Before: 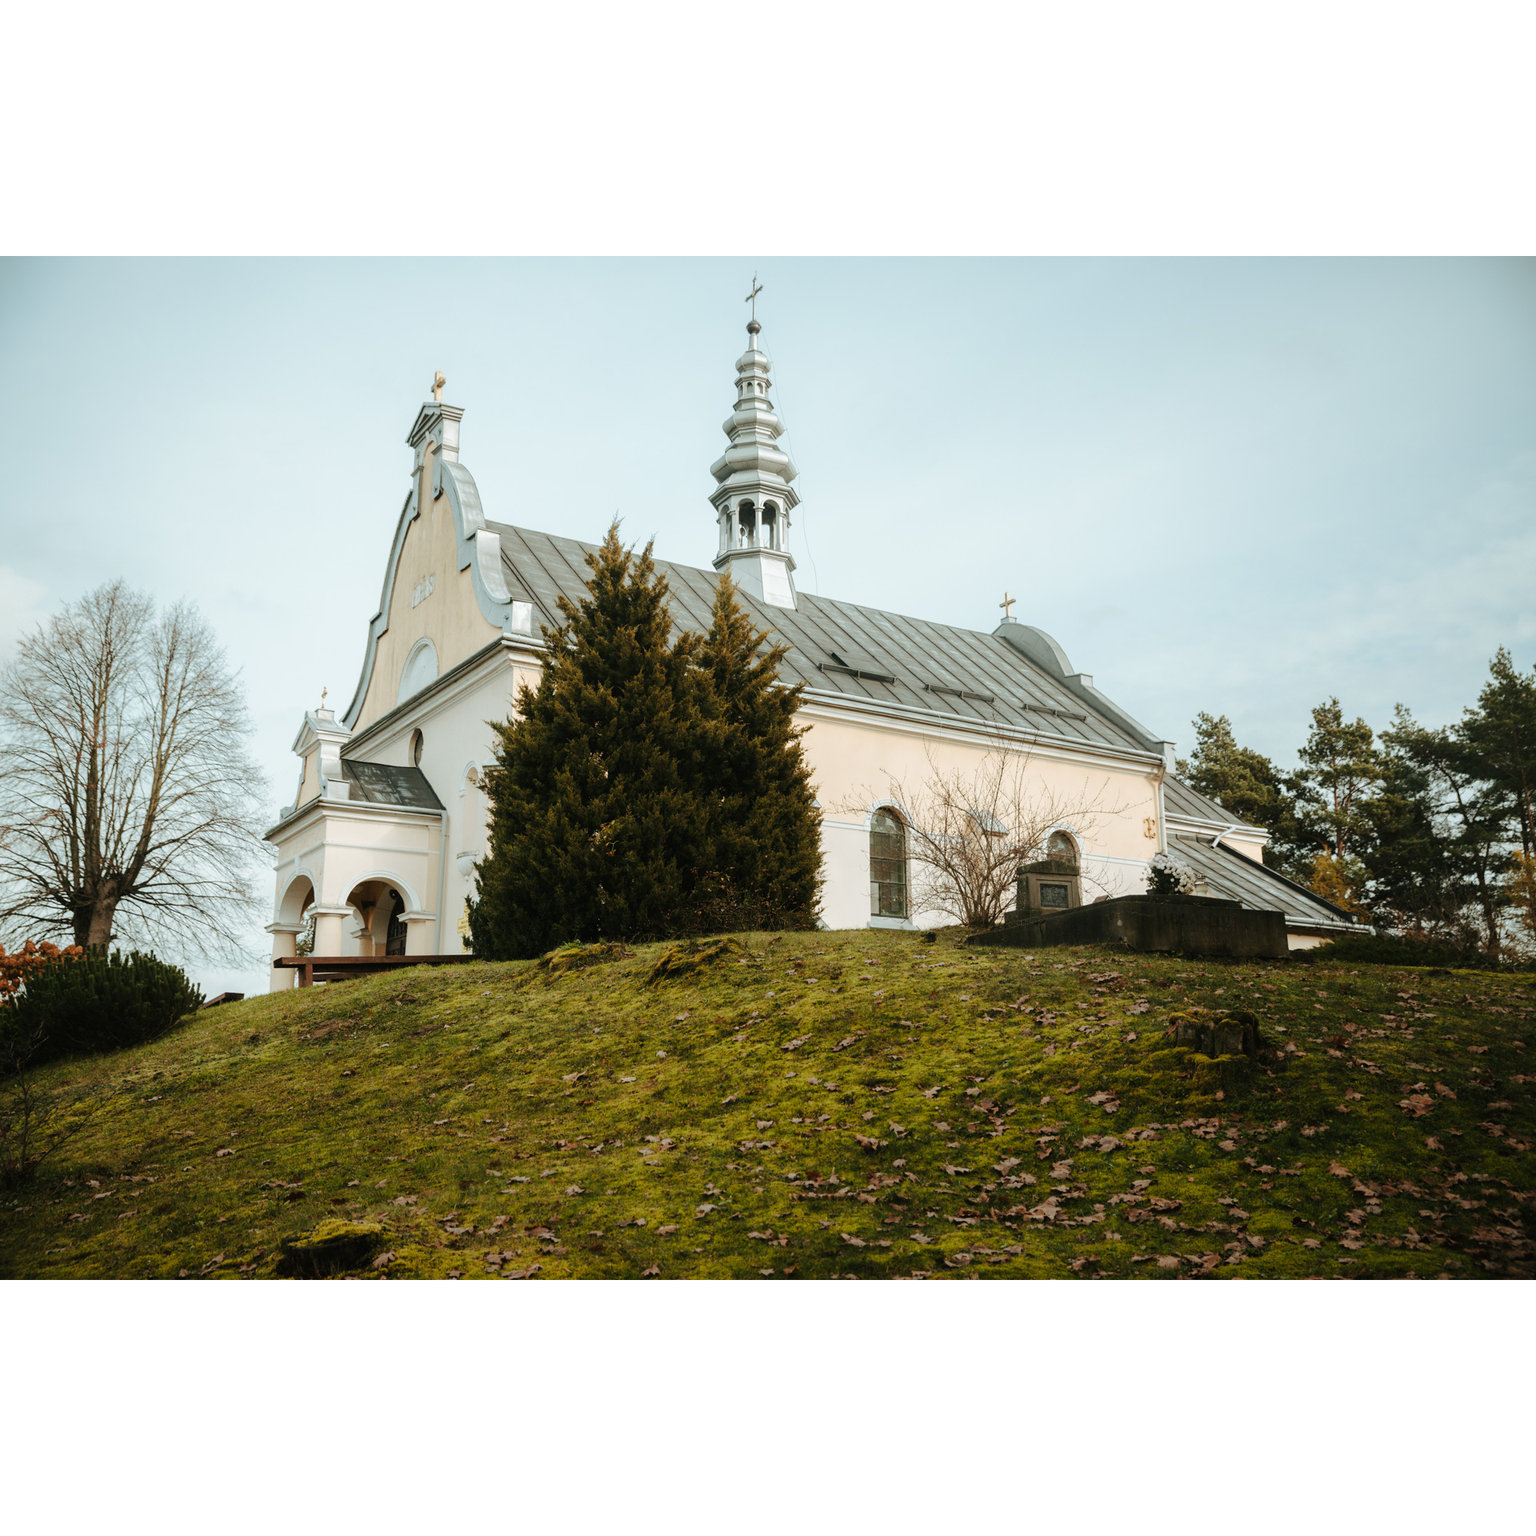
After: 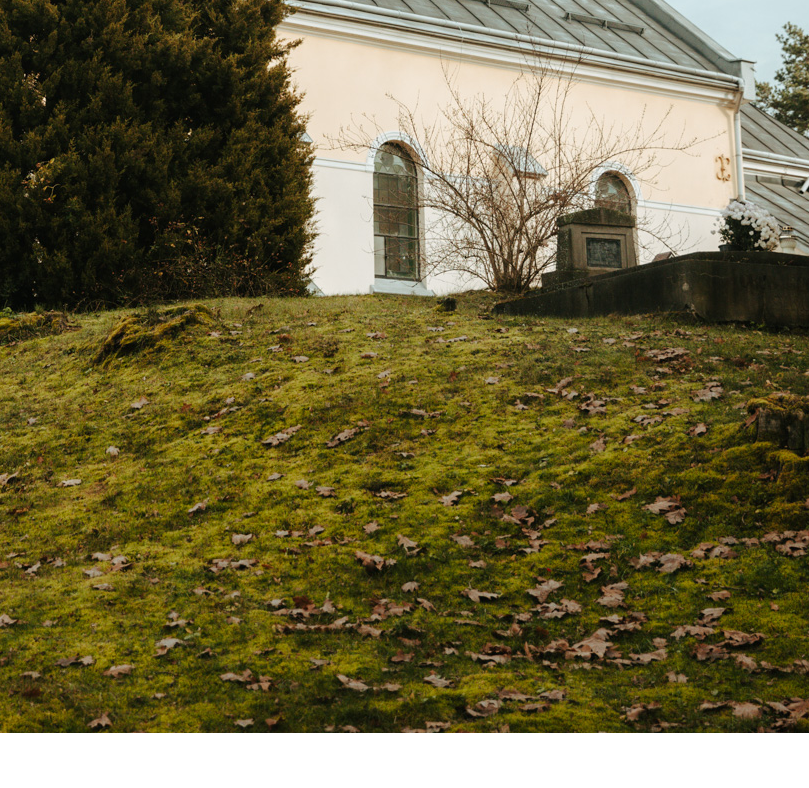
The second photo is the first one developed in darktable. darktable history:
white balance: emerald 1
crop: left 37.221%, top 45.169%, right 20.63%, bottom 13.777%
